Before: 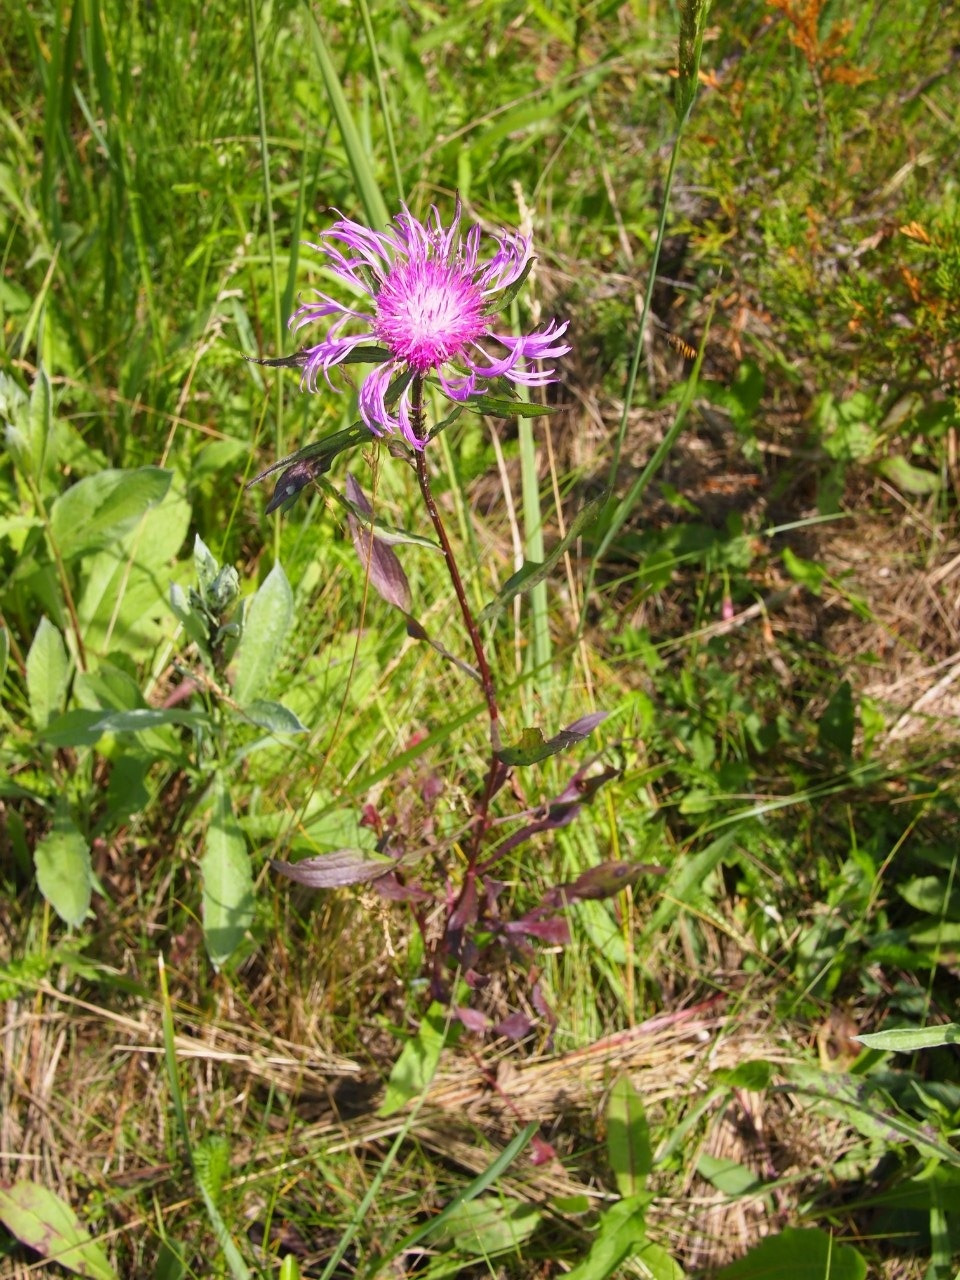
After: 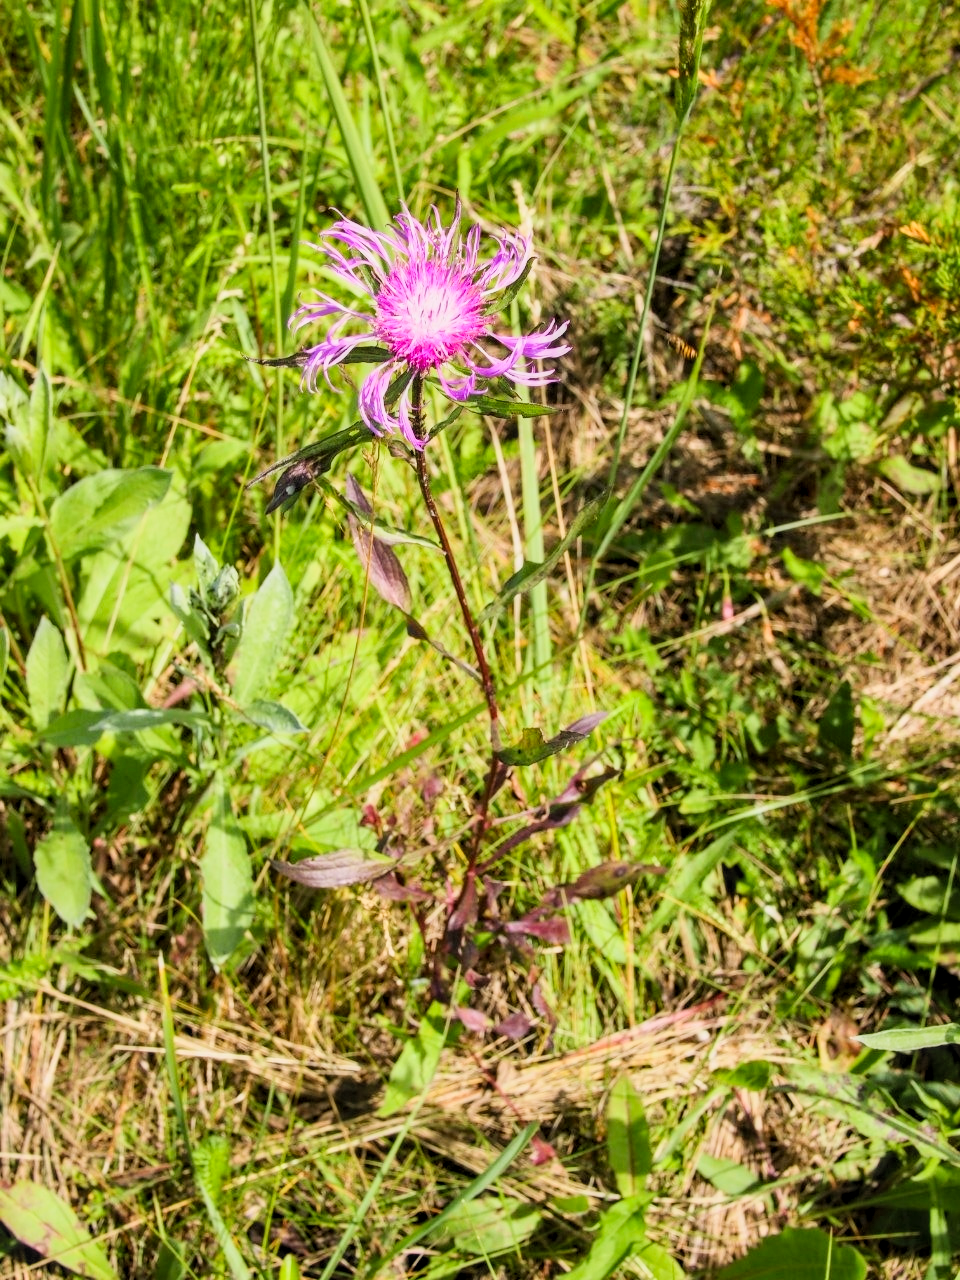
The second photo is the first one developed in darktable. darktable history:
levels: levels [0.018, 0.493, 1]
color balance: mode lift, gamma, gain (sRGB), lift [1.04, 1, 1, 0.97], gamma [1.01, 1, 1, 0.97], gain [0.96, 1, 1, 0.97]
contrast brightness saturation: contrast 0.2, brightness 0.16, saturation 0.22
contrast equalizer: y [[0.509, 0.517, 0.523, 0.523, 0.517, 0.509], [0.5 ×6], [0.5 ×6], [0 ×6], [0 ×6]]
local contrast: on, module defaults
filmic rgb: black relative exposure -7.65 EV, white relative exposure 4.56 EV, hardness 3.61, contrast 1.05
